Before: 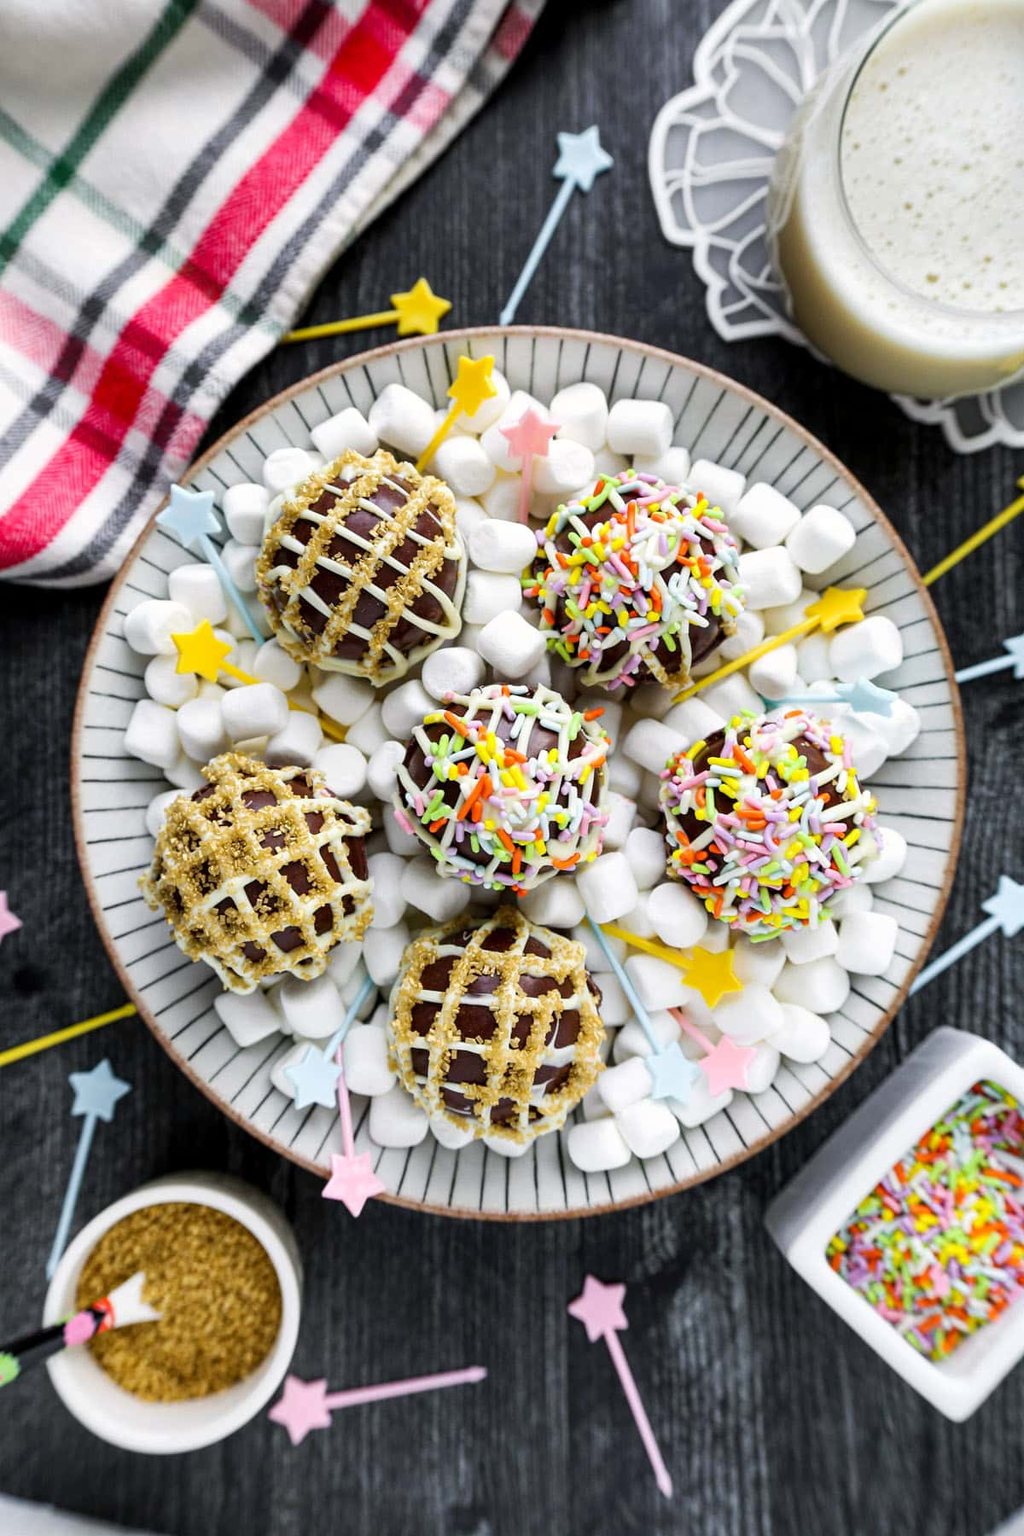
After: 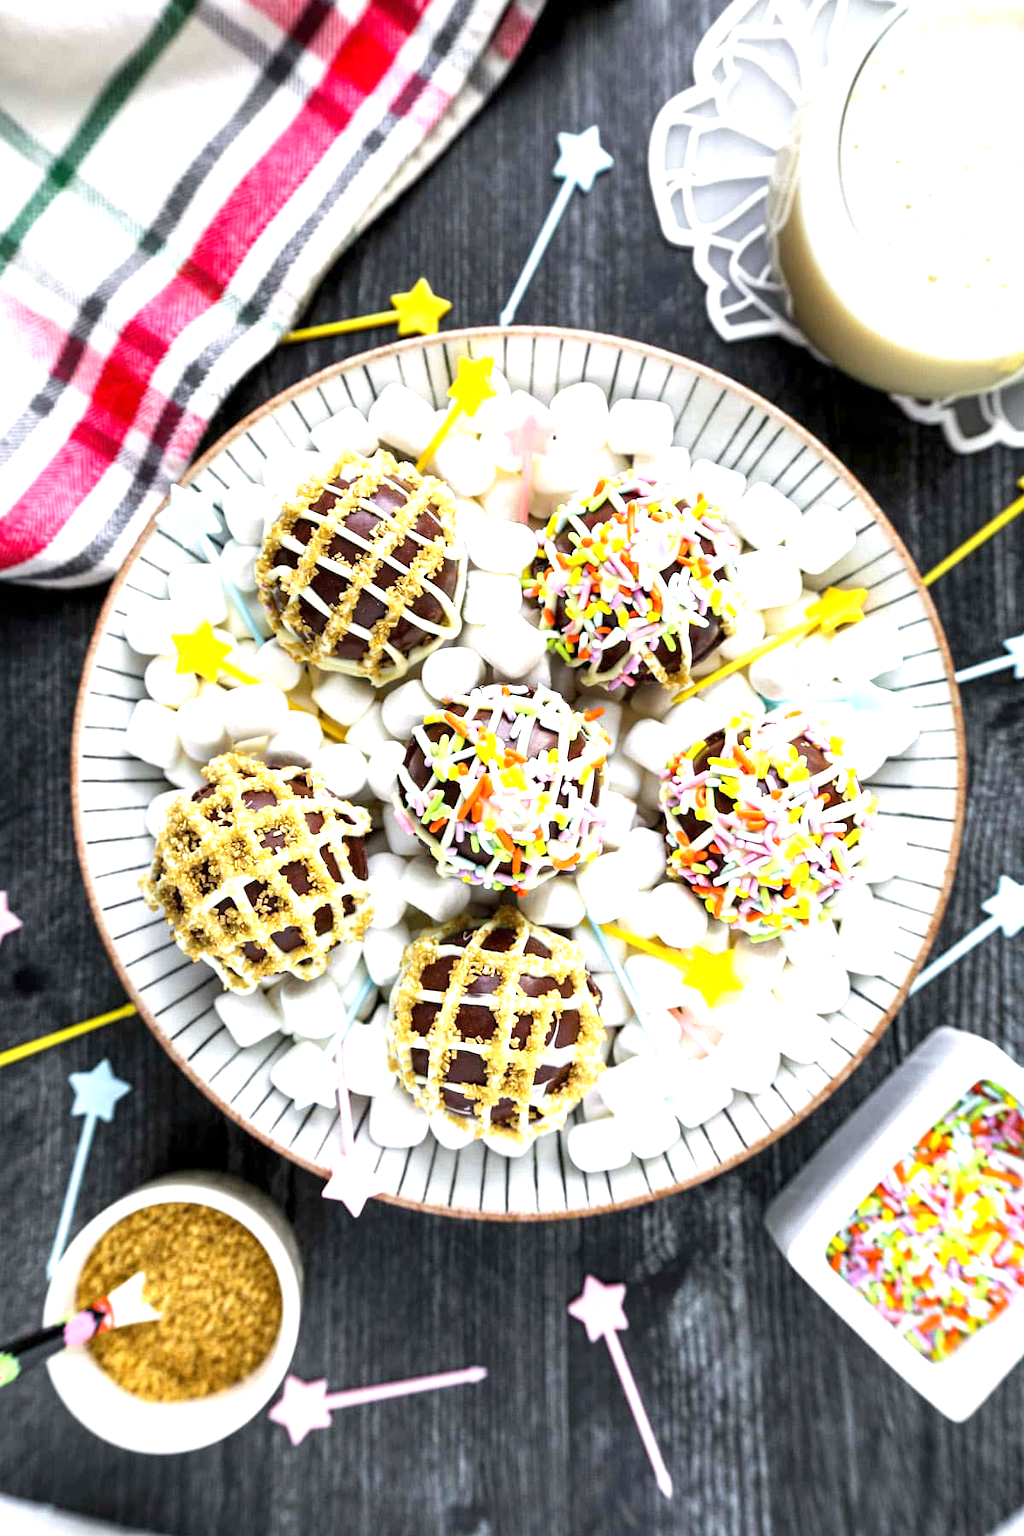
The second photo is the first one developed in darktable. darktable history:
exposure: exposure 1.001 EV, compensate highlight preservation false
